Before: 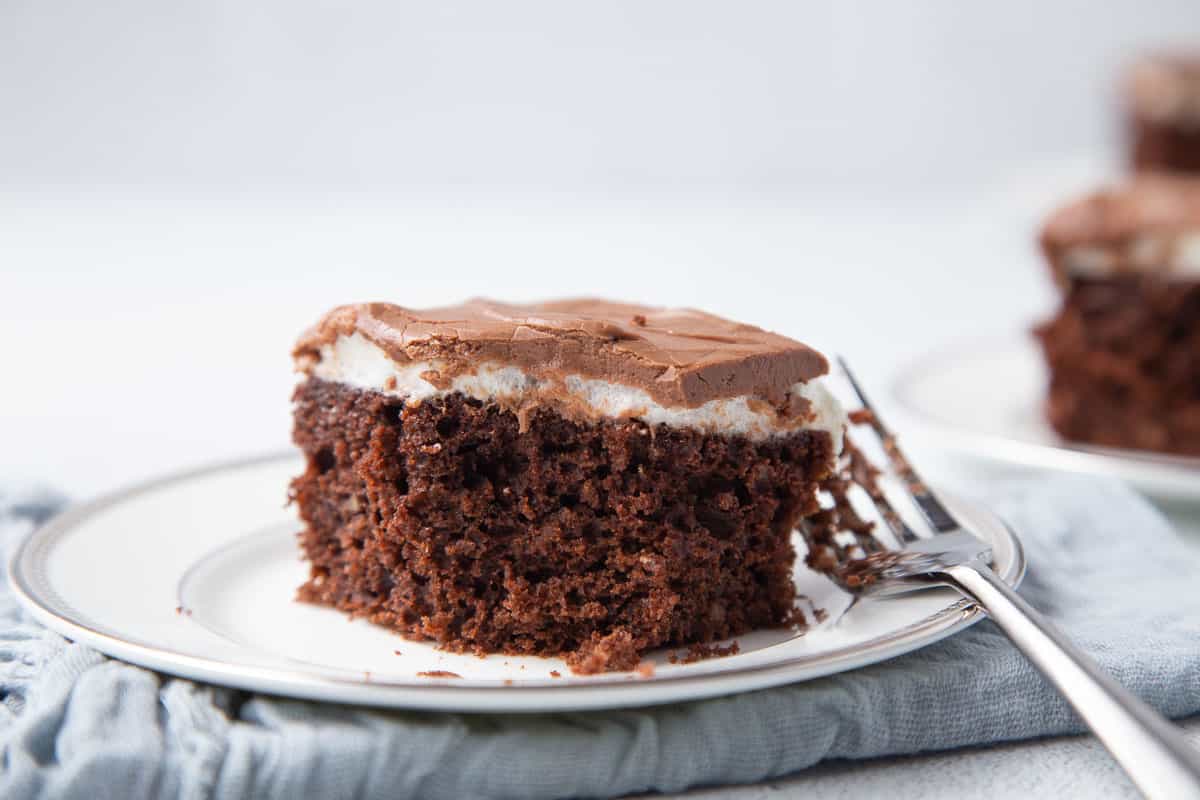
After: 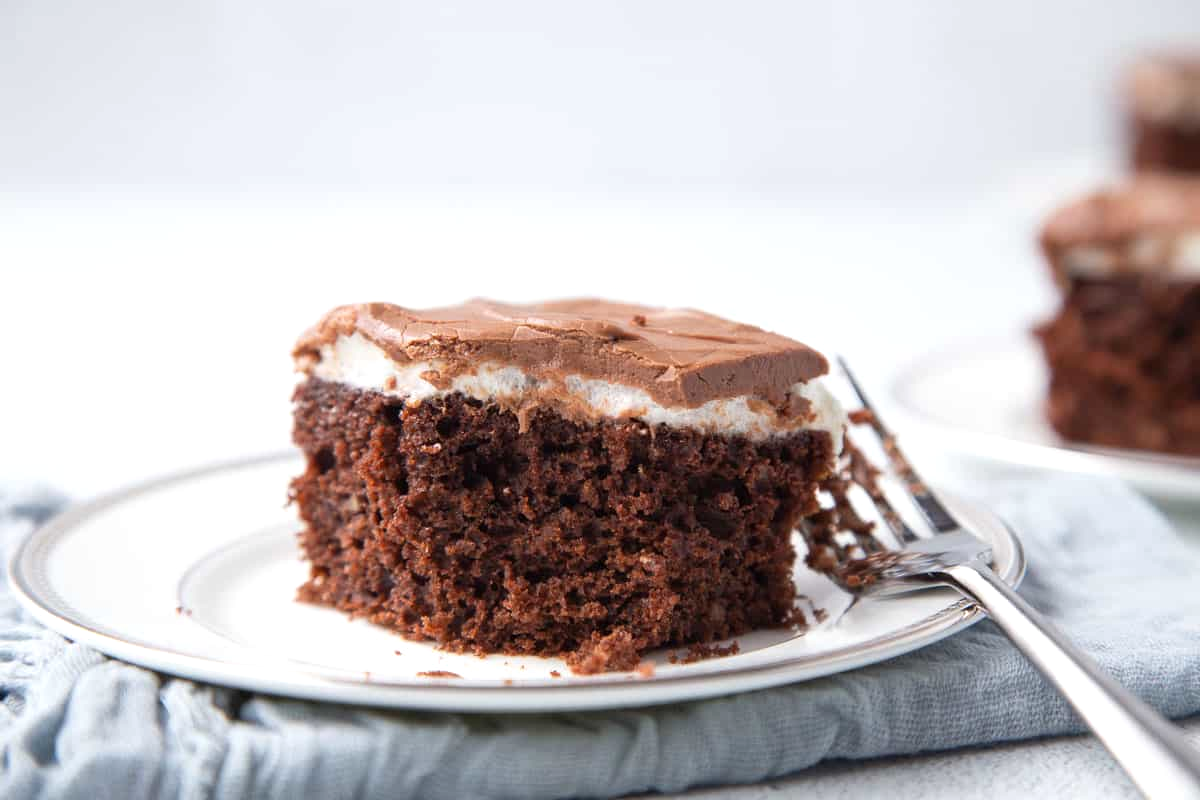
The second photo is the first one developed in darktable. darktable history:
tone equalizer: on, module defaults
exposure: exposure 0.203 EV, compensate exposure bias true, compensate highlight preservation false
